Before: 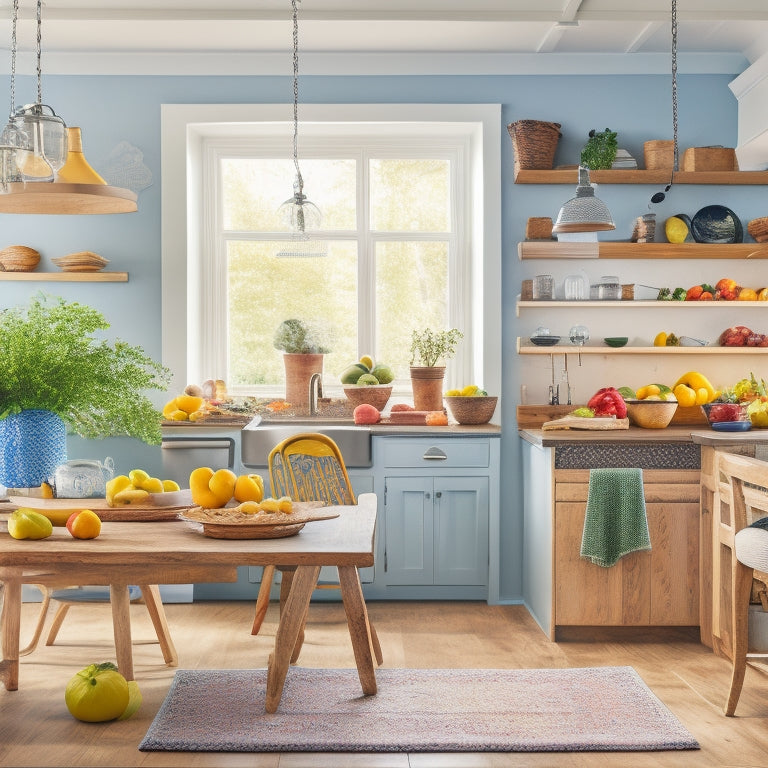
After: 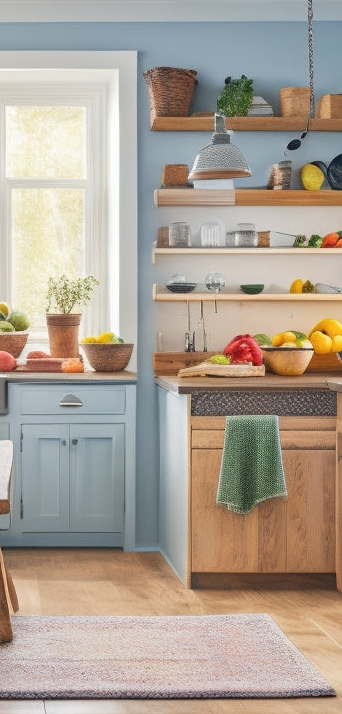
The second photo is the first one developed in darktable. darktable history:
crop: left 47.4%, top 6.902%, right 7.989%
color balance rgb: perceptual saturation grading › global saturation 0.134%
